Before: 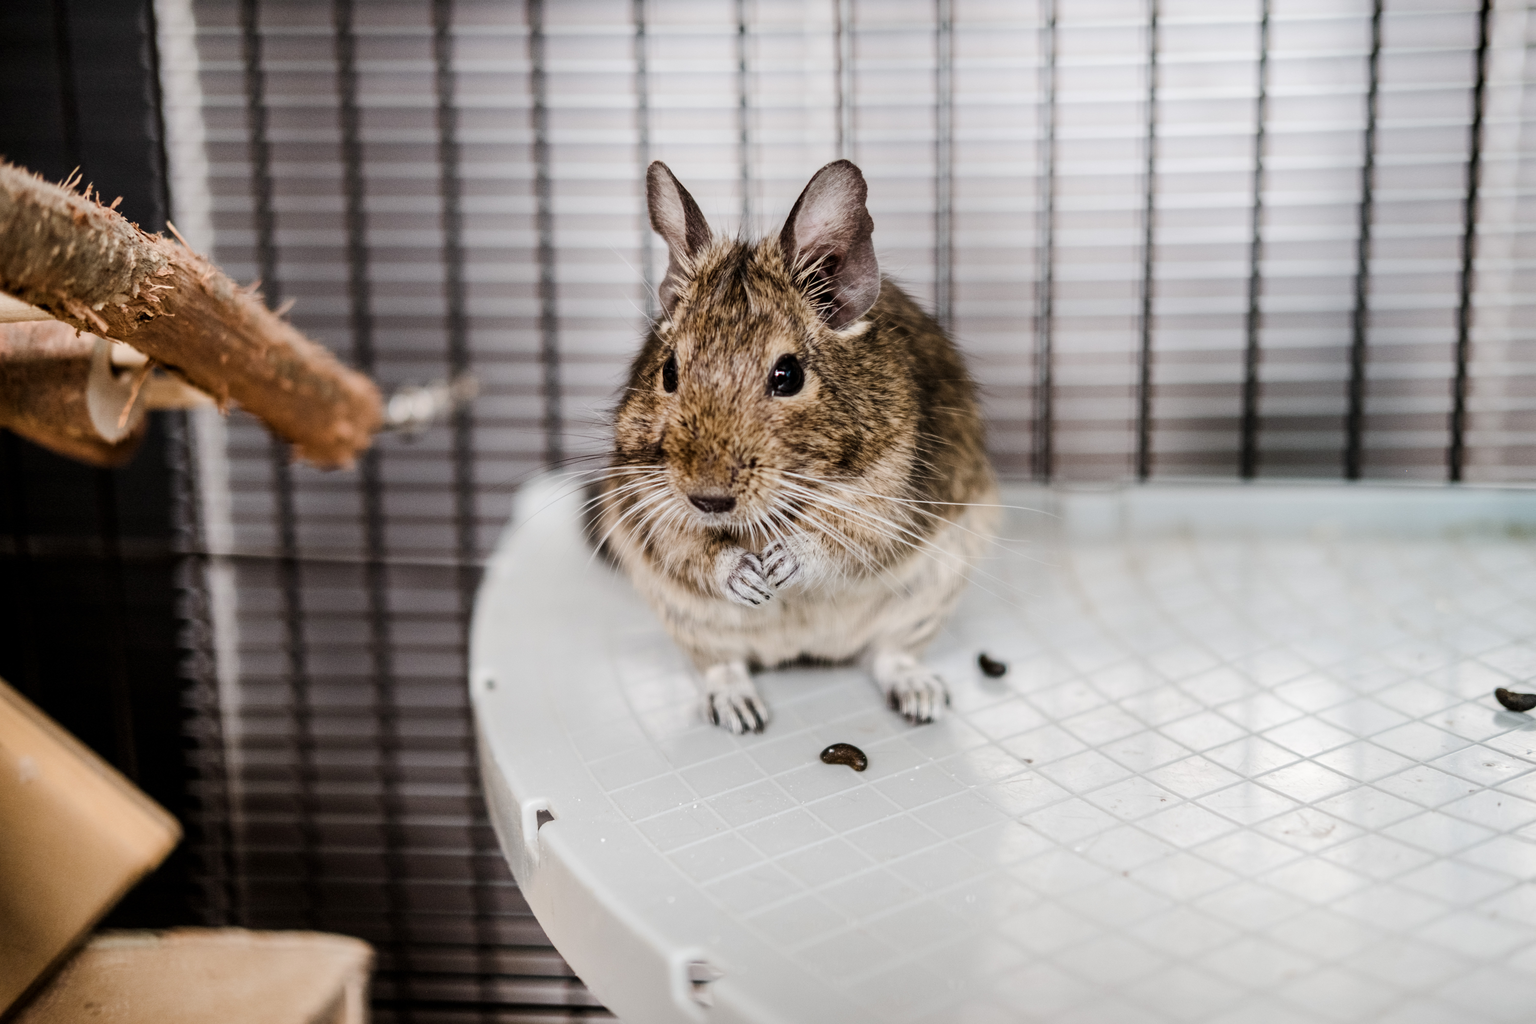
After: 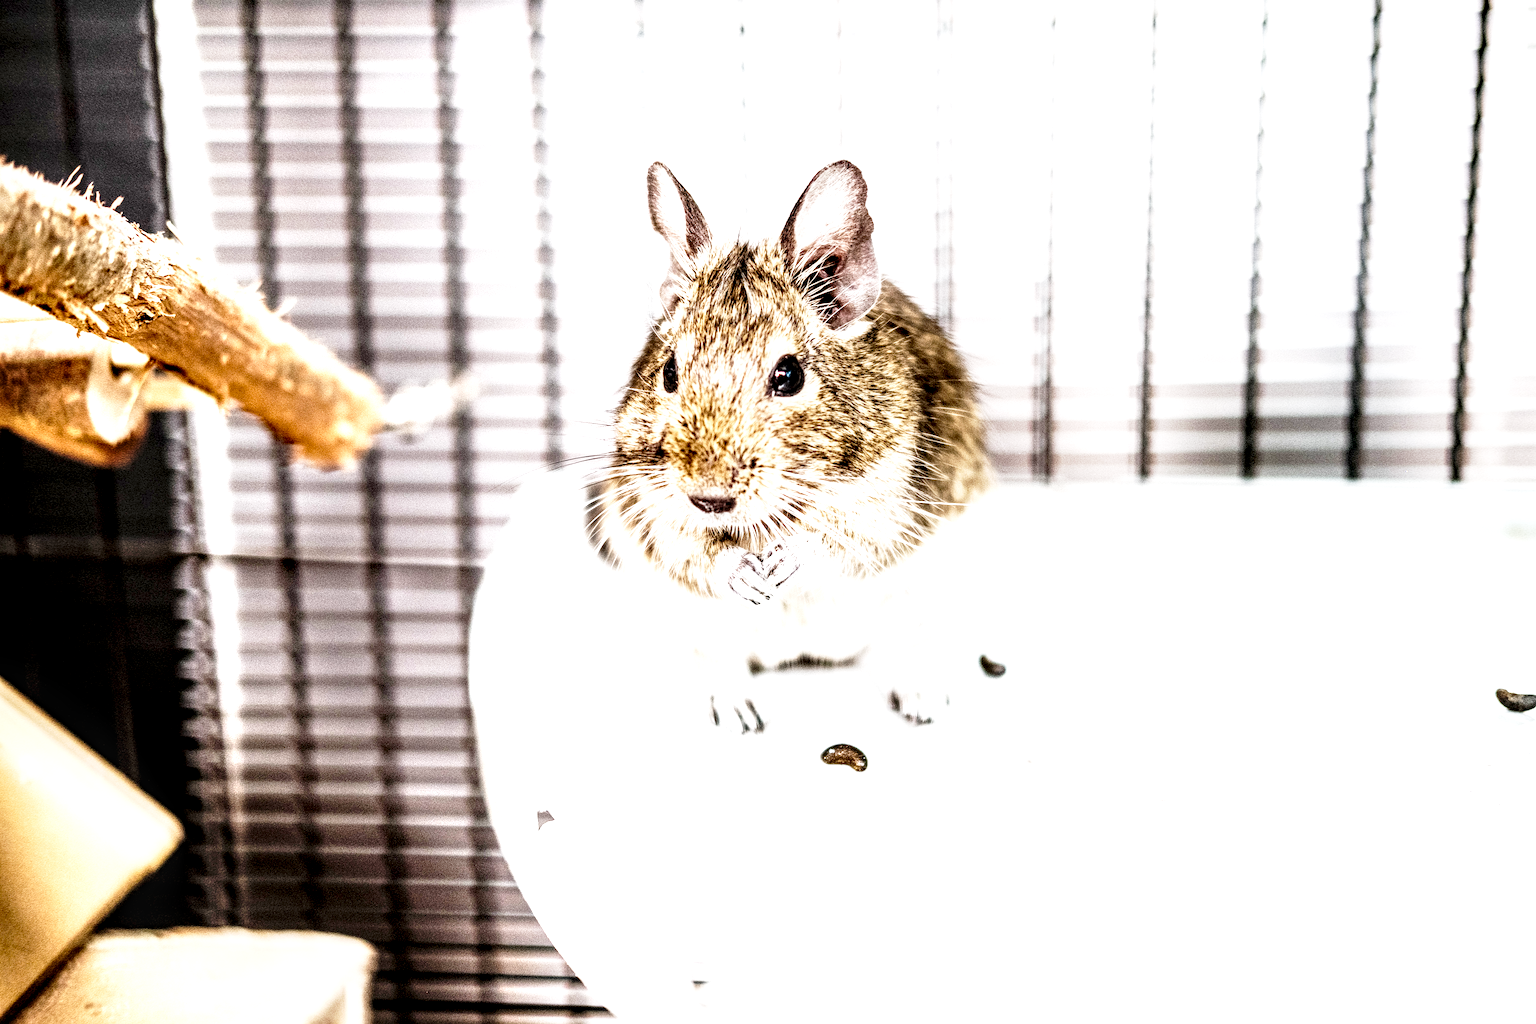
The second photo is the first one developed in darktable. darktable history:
base curve: curves: ch0 [(0, 0) (0.028, 0.03) (0.121, 0.232) (0.46, 0.748) (0.859, 0.968) (1, 1)], preserve colors none
local contrast: highlights 60%, shadows 60%, detail 160%
exposure: black level correction 0.001, exposure 1.735 EV, compensate highlight preservation false
sharpen: on, module defaults
